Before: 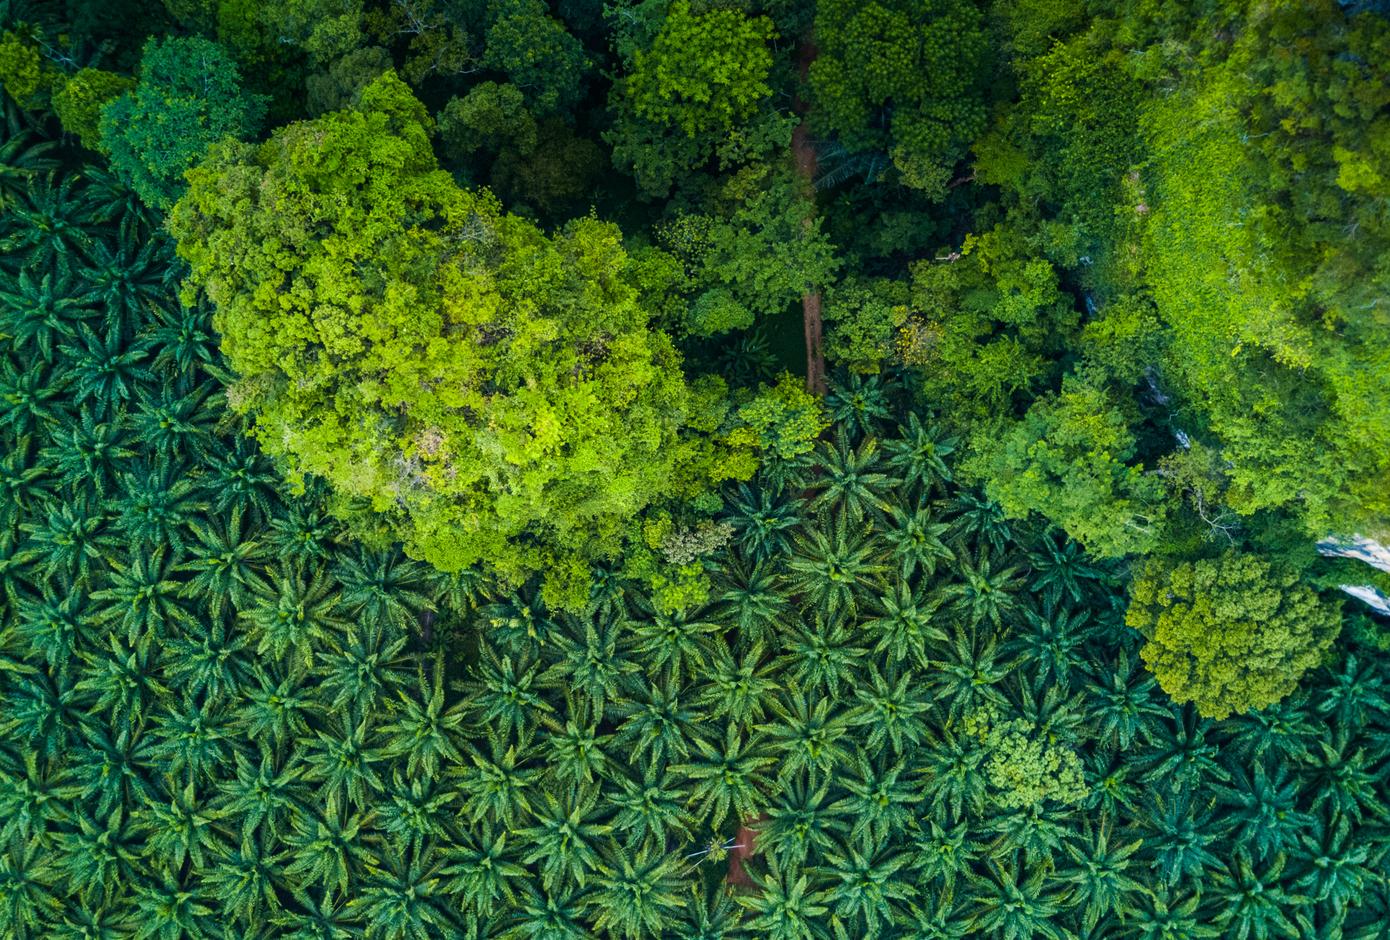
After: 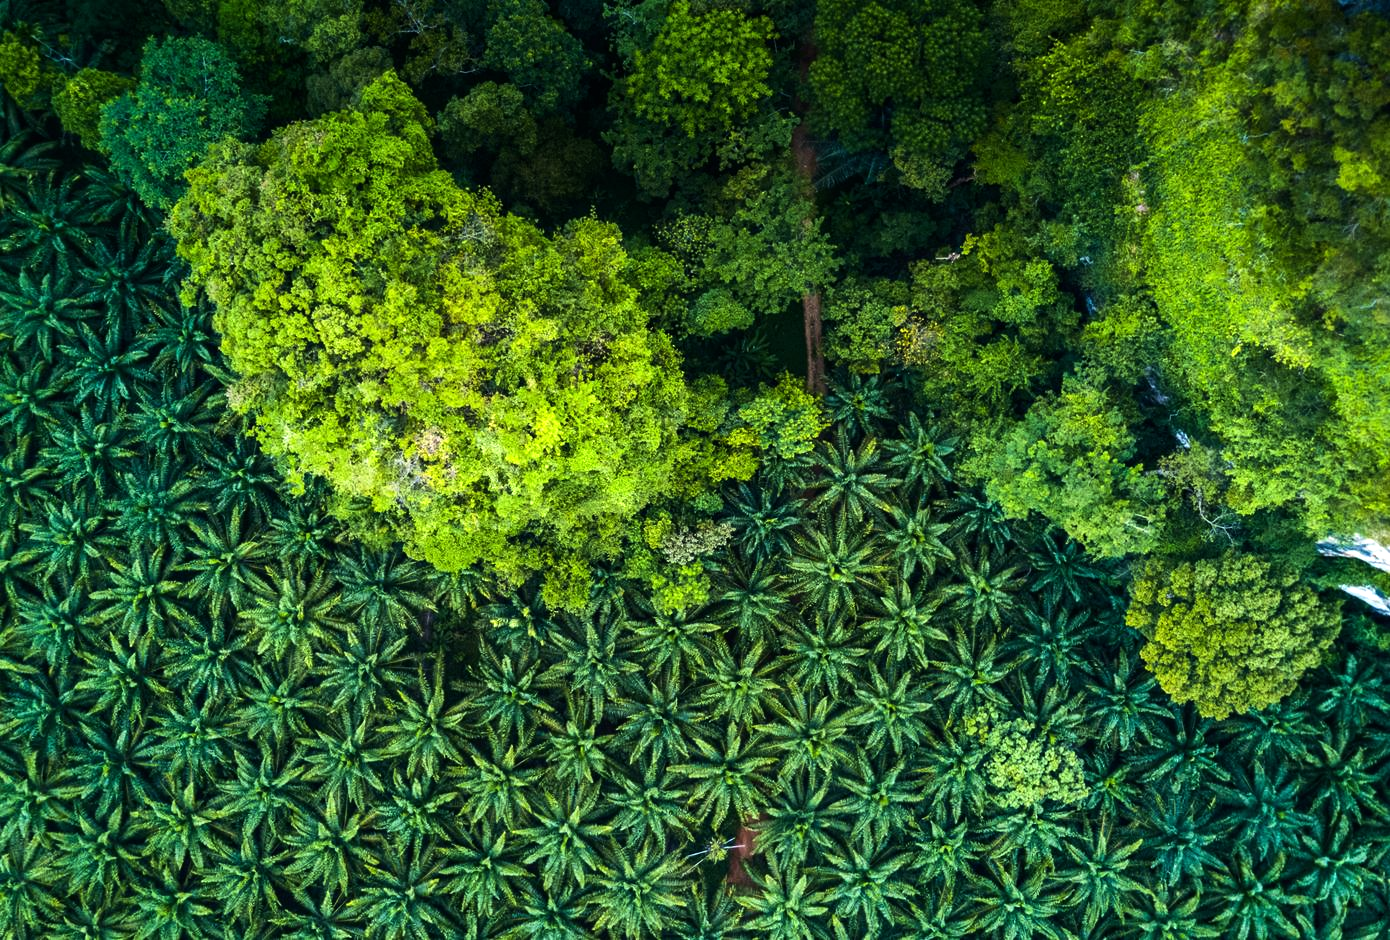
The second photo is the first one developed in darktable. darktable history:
tone equalizer: -8 EV -0.779 EV, -7 EV -0.672 EV, -6 EV -0.627 EV, -5 EV -0.369 EV, -3 EV 0.397 EV, -2 EV 0.6 EV, -1 EV 0.684 EV, +0 EV 0.744 EV, edges refinement/feathering 500, mask exposure compensation -1.57 EV, preserve details no
